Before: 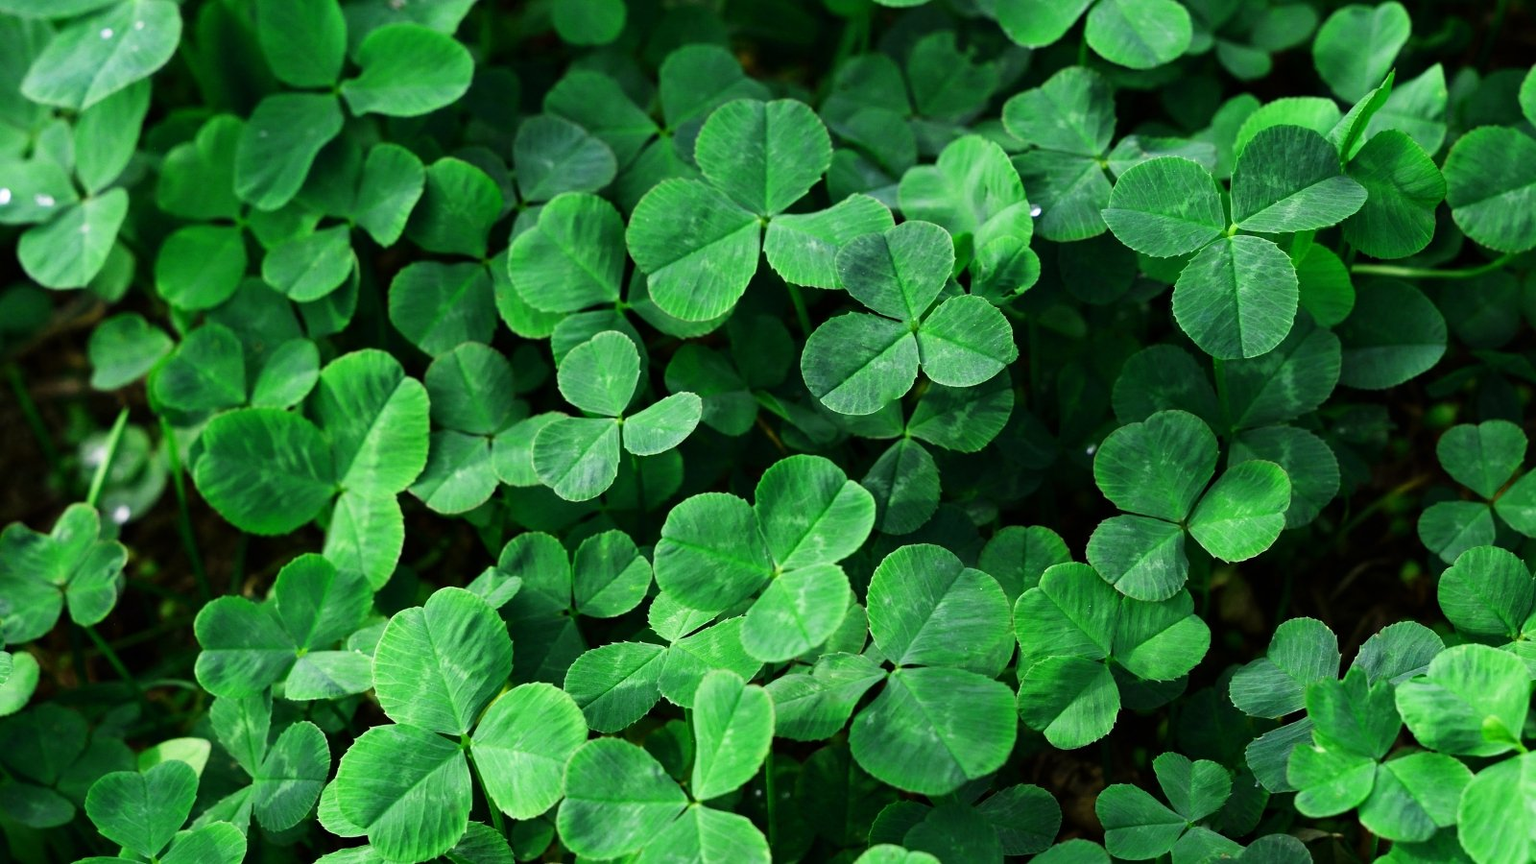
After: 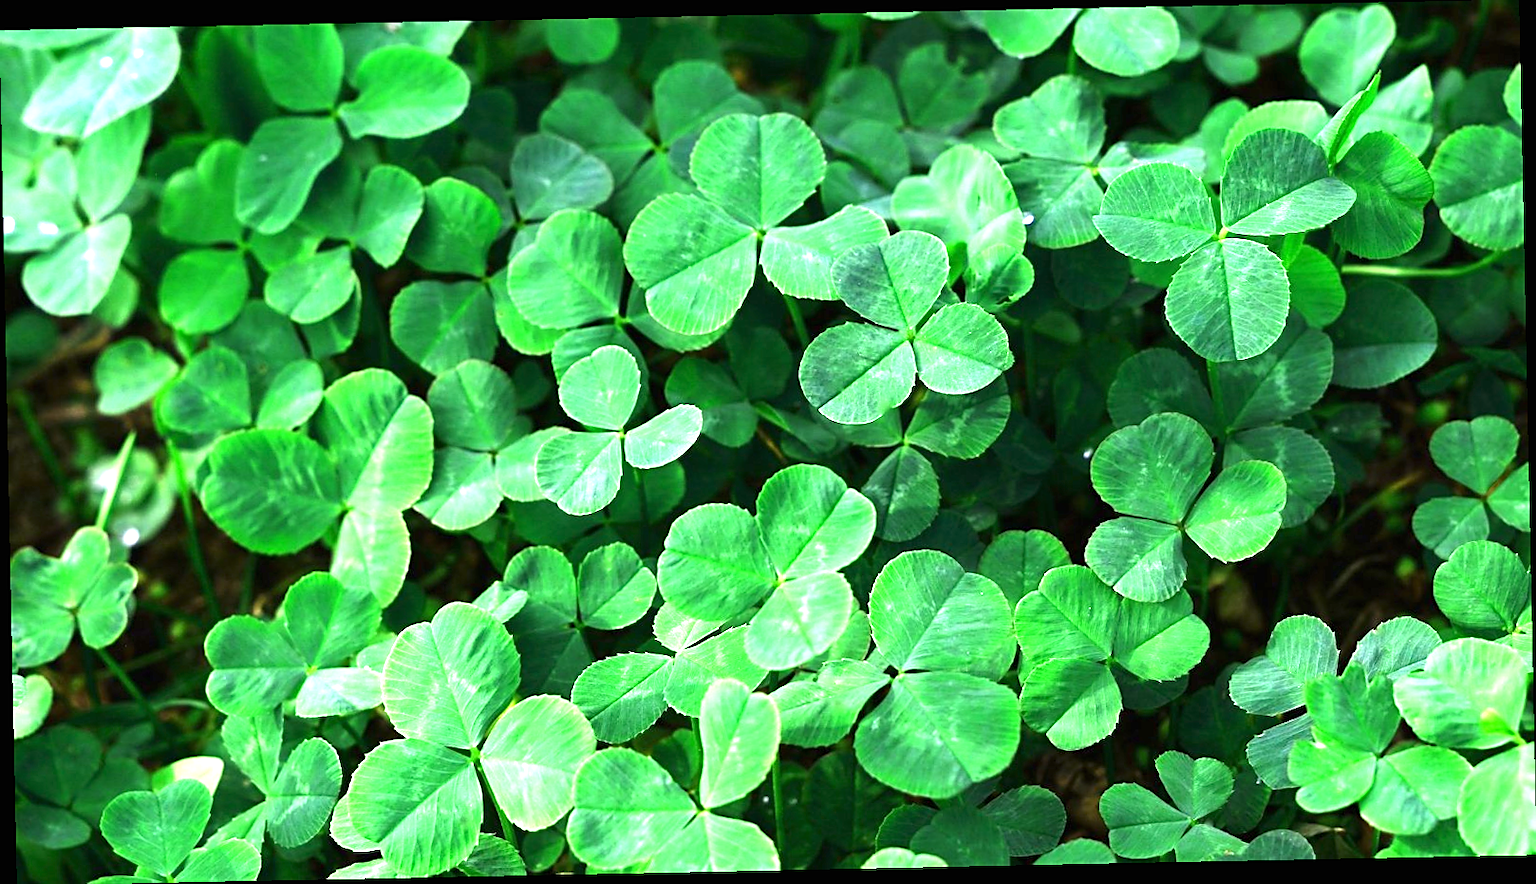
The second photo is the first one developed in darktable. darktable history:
rotate and perspective: rotation -1.17°, automatic cropping off
white balance: red 1.05, blue 1.072
sharpen: radius 1.864, amount 0.398, threshold 1.271
exposure: black level correction 0, exposure 1.45 EV, compensate exposure bias true, compensate highlight preservation false
